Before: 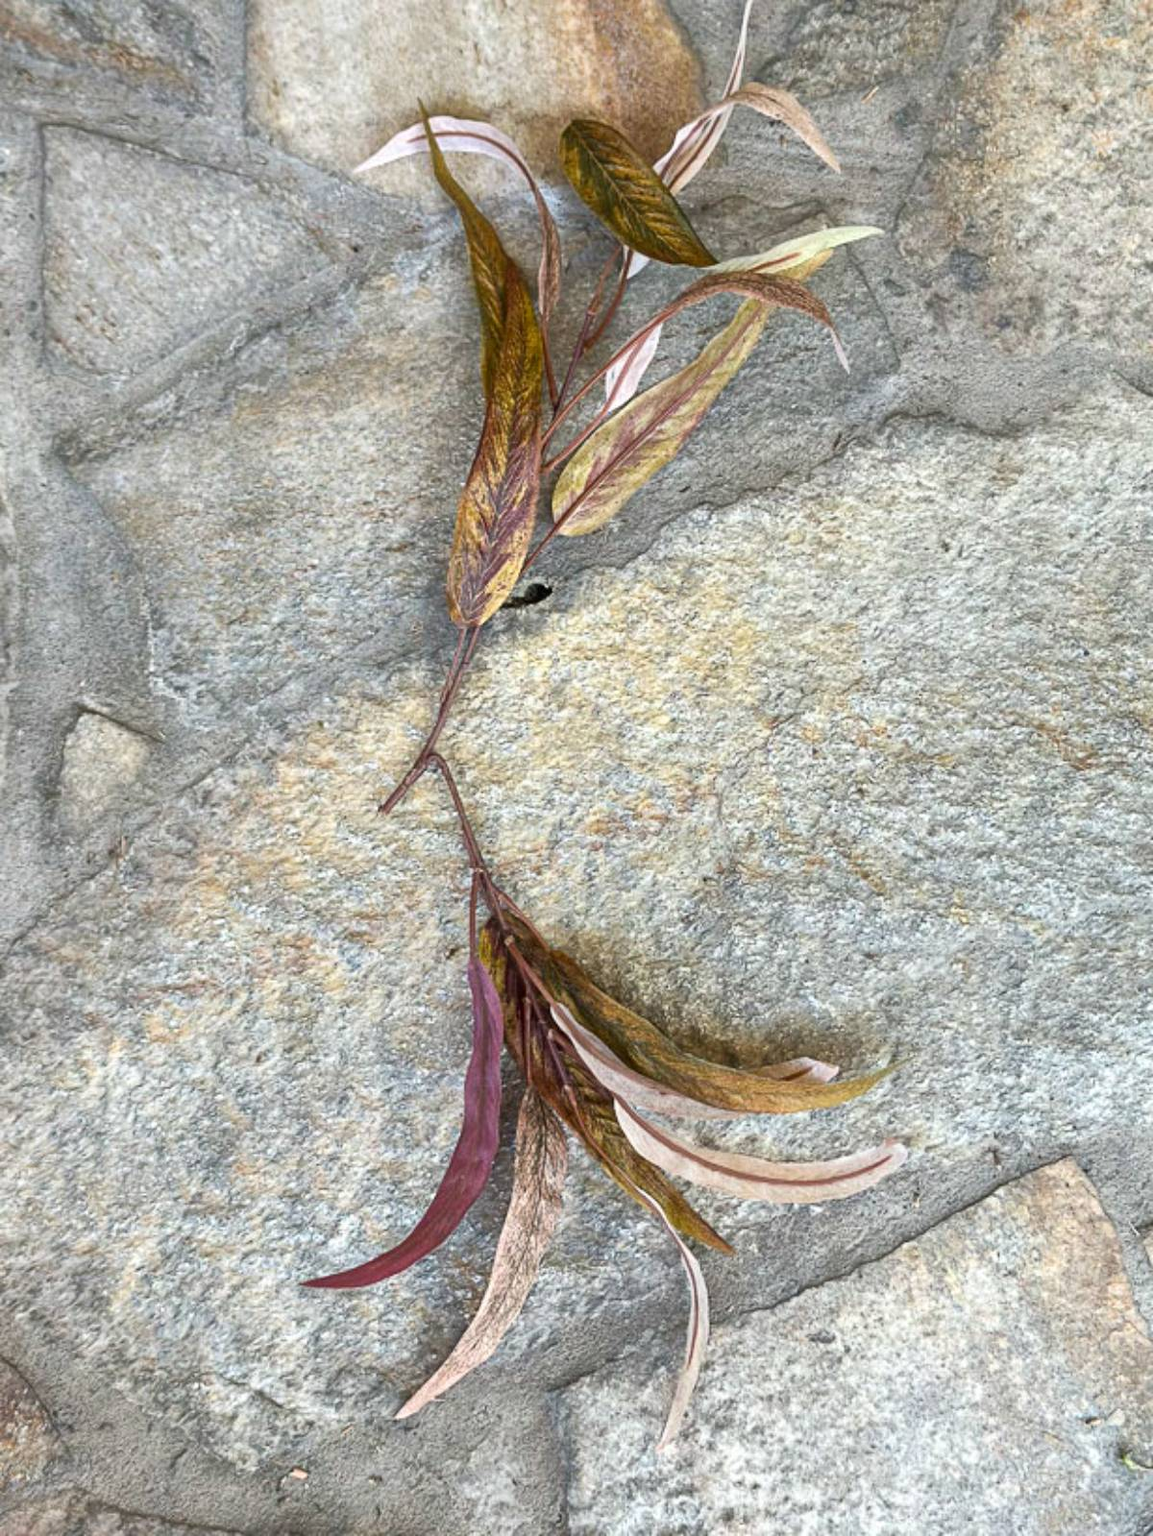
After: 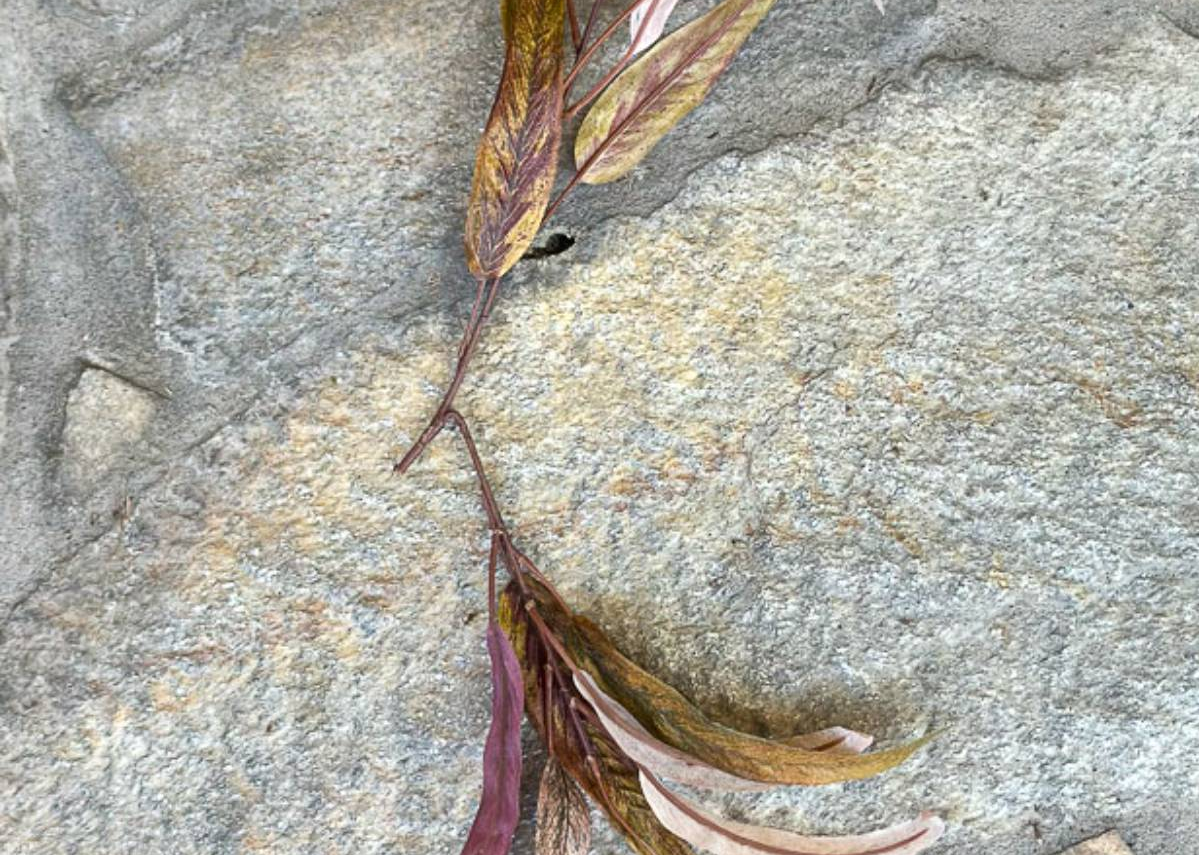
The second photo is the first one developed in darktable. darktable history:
crop and rotate: top 23.415%, bottom 23.087%
